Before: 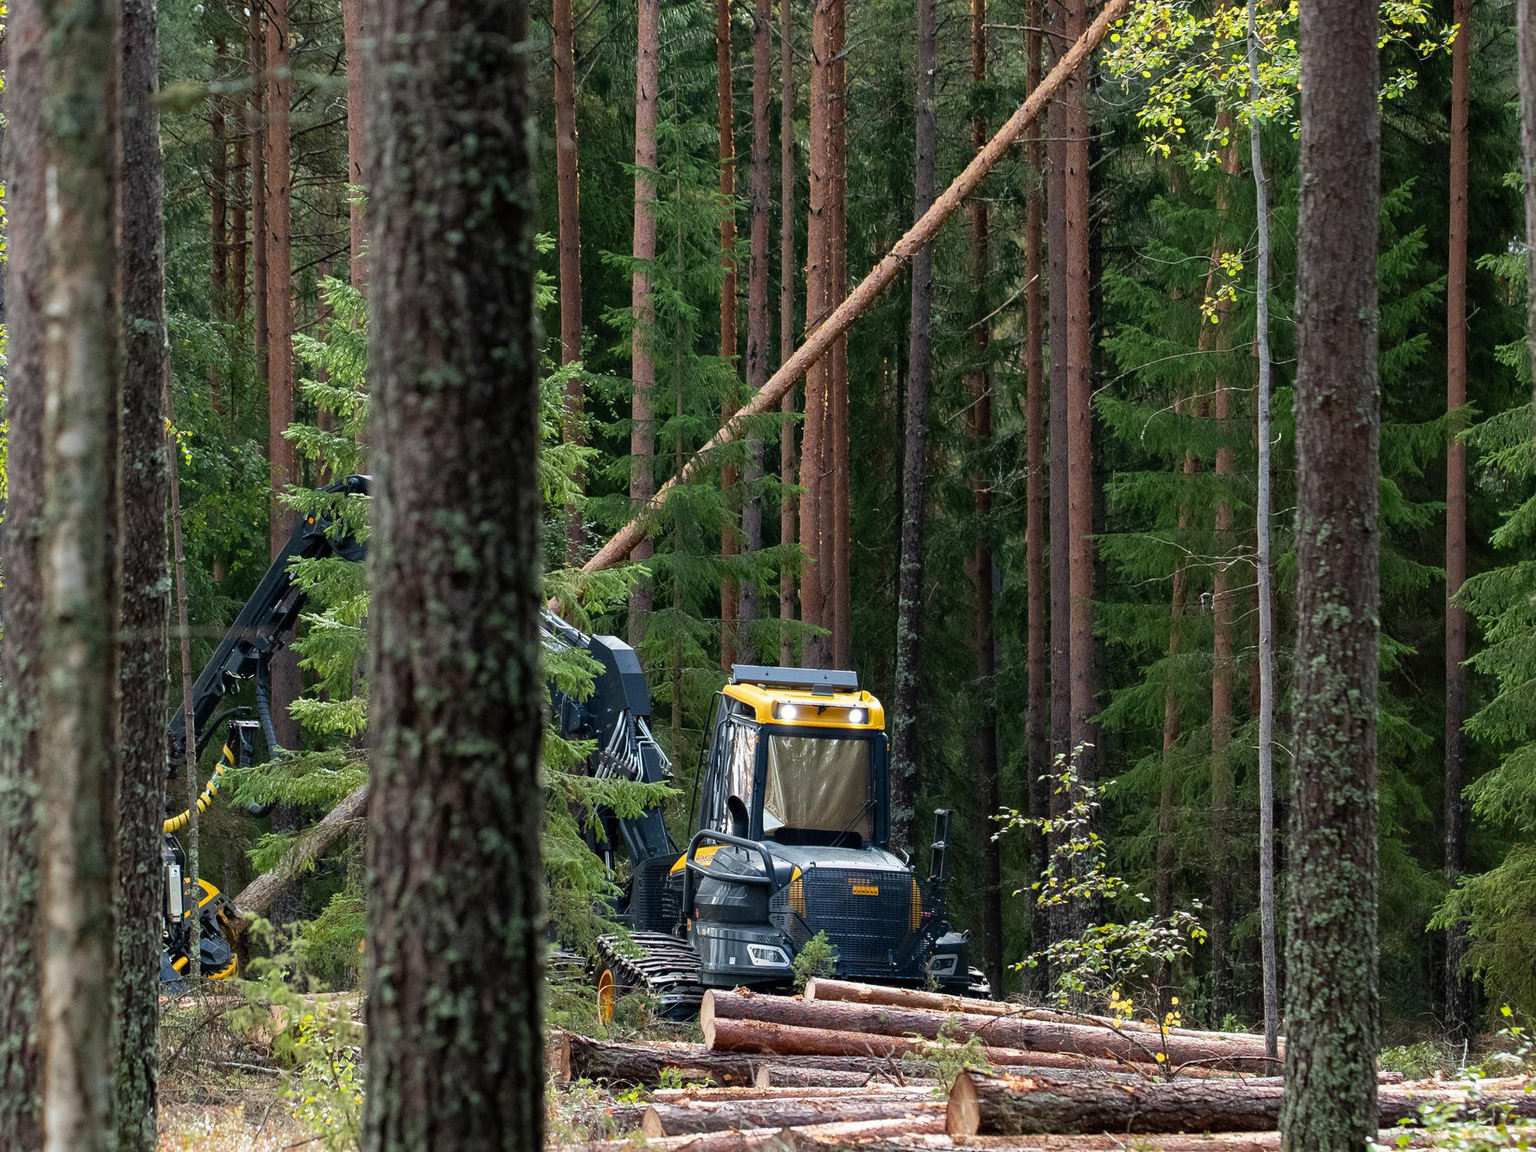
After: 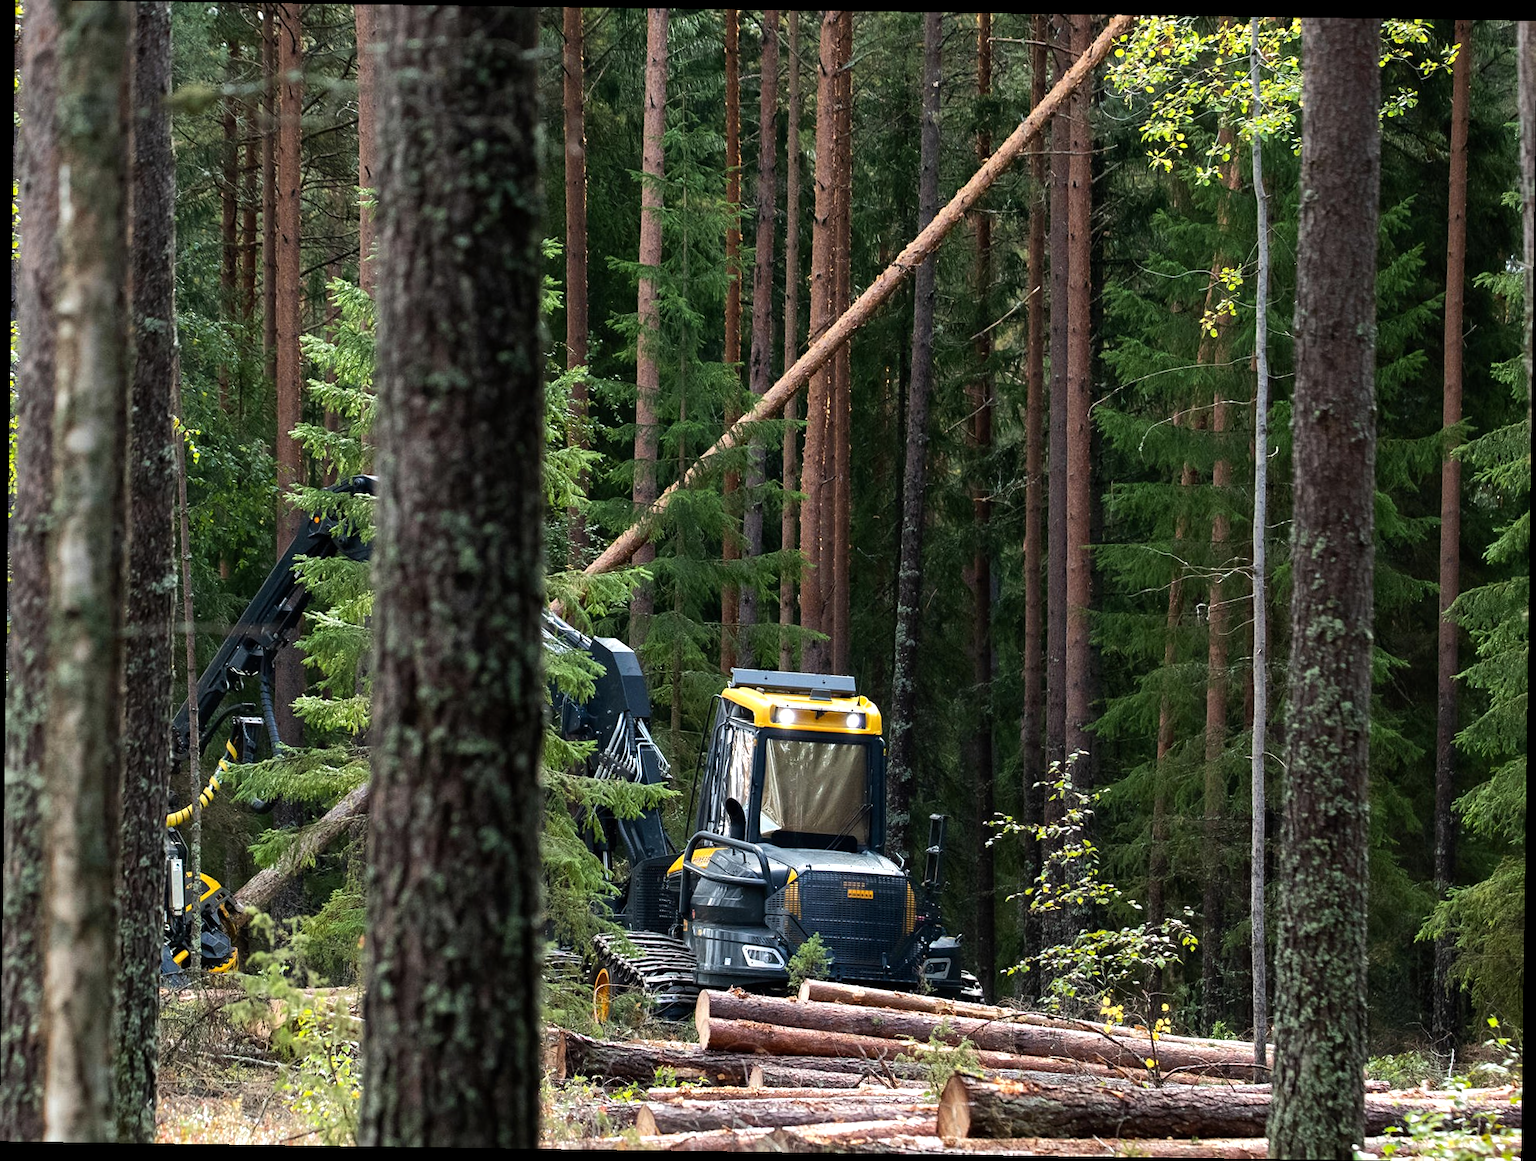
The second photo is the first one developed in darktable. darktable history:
rotate and perspective: rotation 0.8°, automatic cropping off
tone equalizer: -8 EV -0.417 EV, -7 EV -0.389 EV, -6 EV -0.333 EV, -5 EV -0.222 EV, -3 EV 0.222 EV, -2 EV 0.333 EV, -1 EV 0.389 EV, +0 EV 0.417 EV, edges refinement/feathering 500, mask exposure compensation -1.57 EV, preserve details no
